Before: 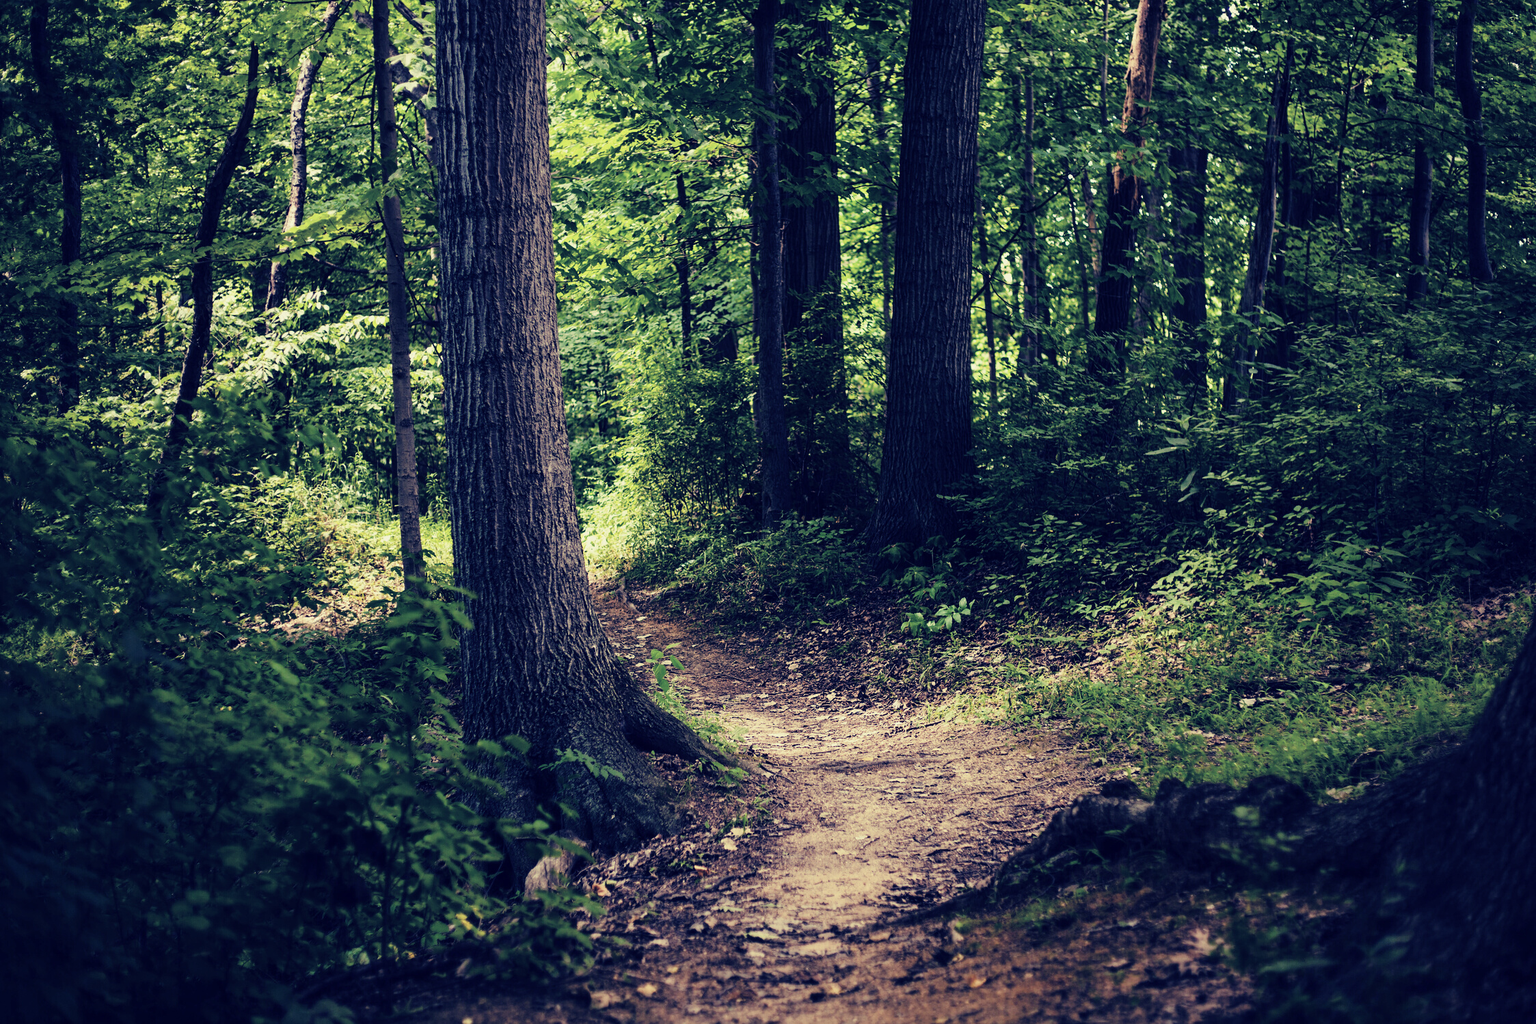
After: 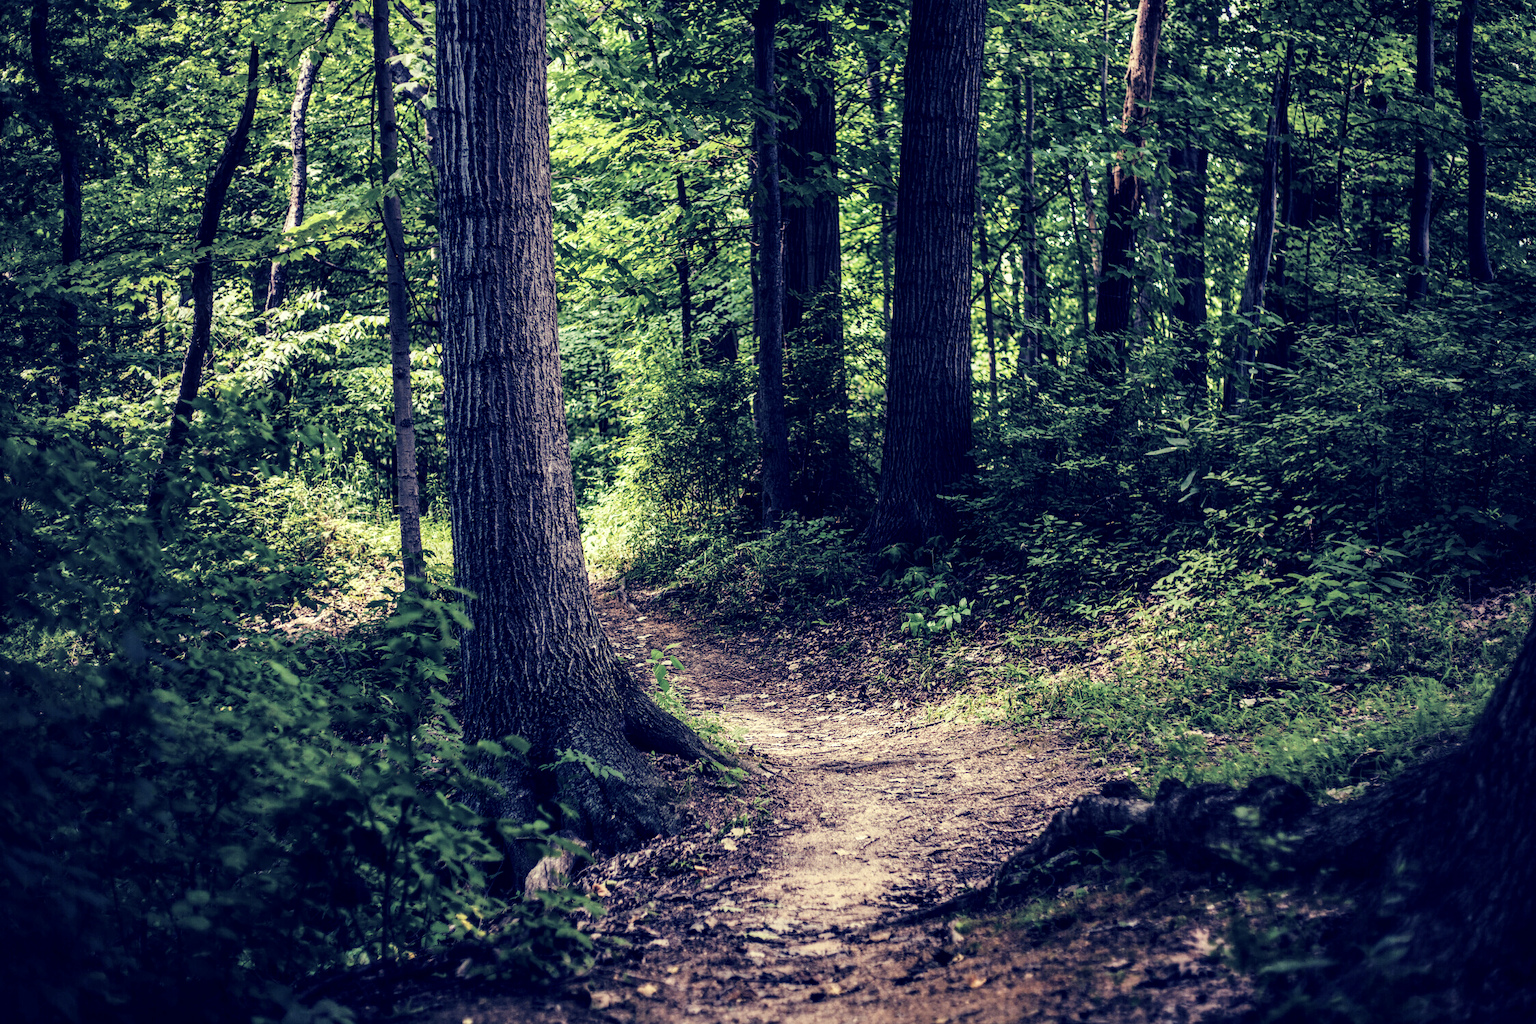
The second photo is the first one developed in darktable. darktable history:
exposure: compensate highlight preservation false
tone equalizer: on, module defaults
white balance: red 0.984, blue 1.059
color contrast: green-magenta contrast 0.96
local contrast: detail 142%
